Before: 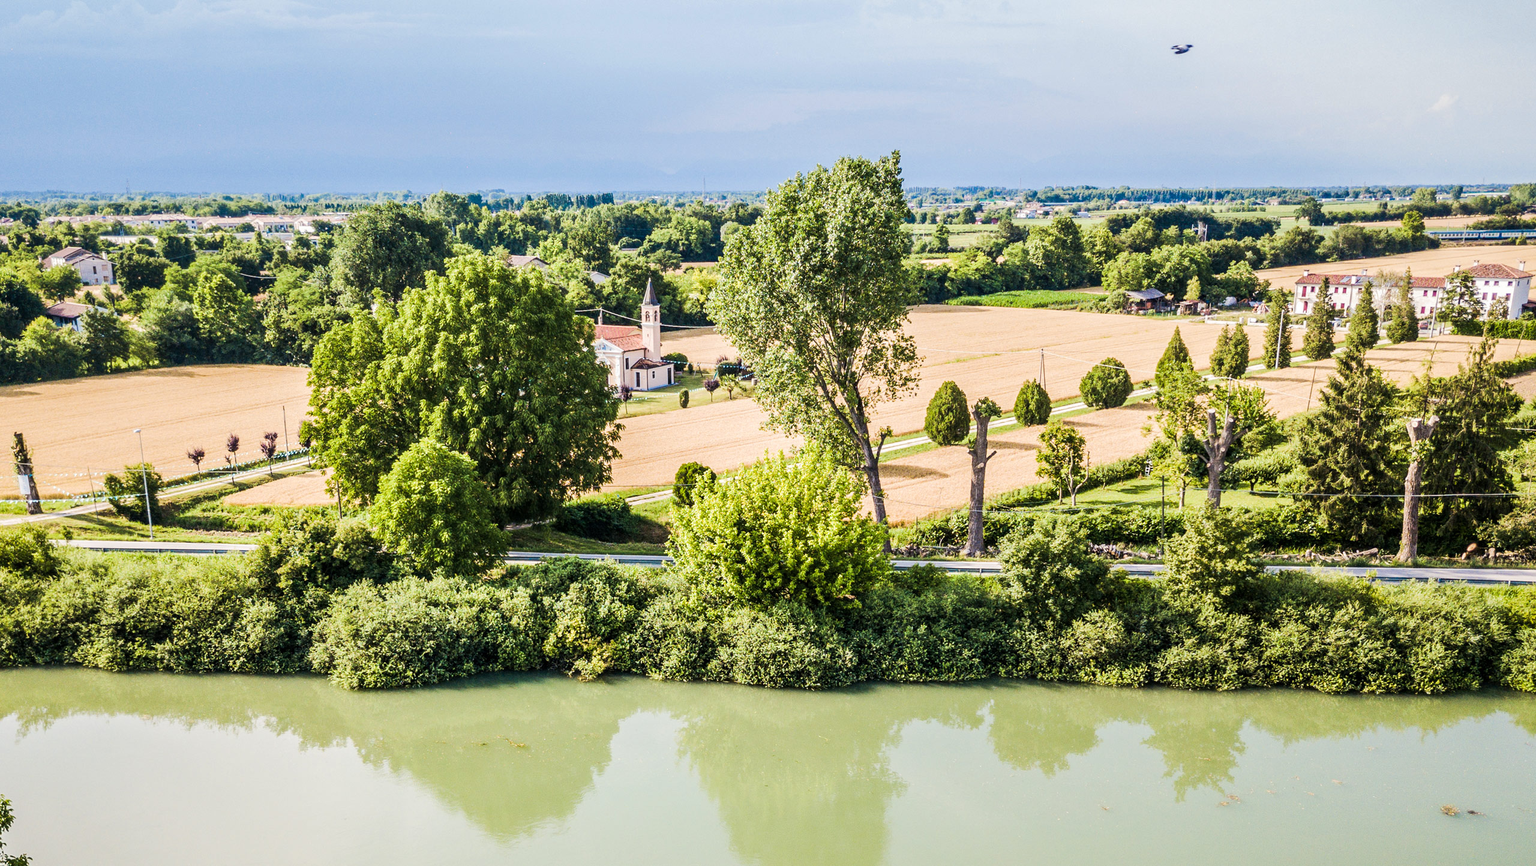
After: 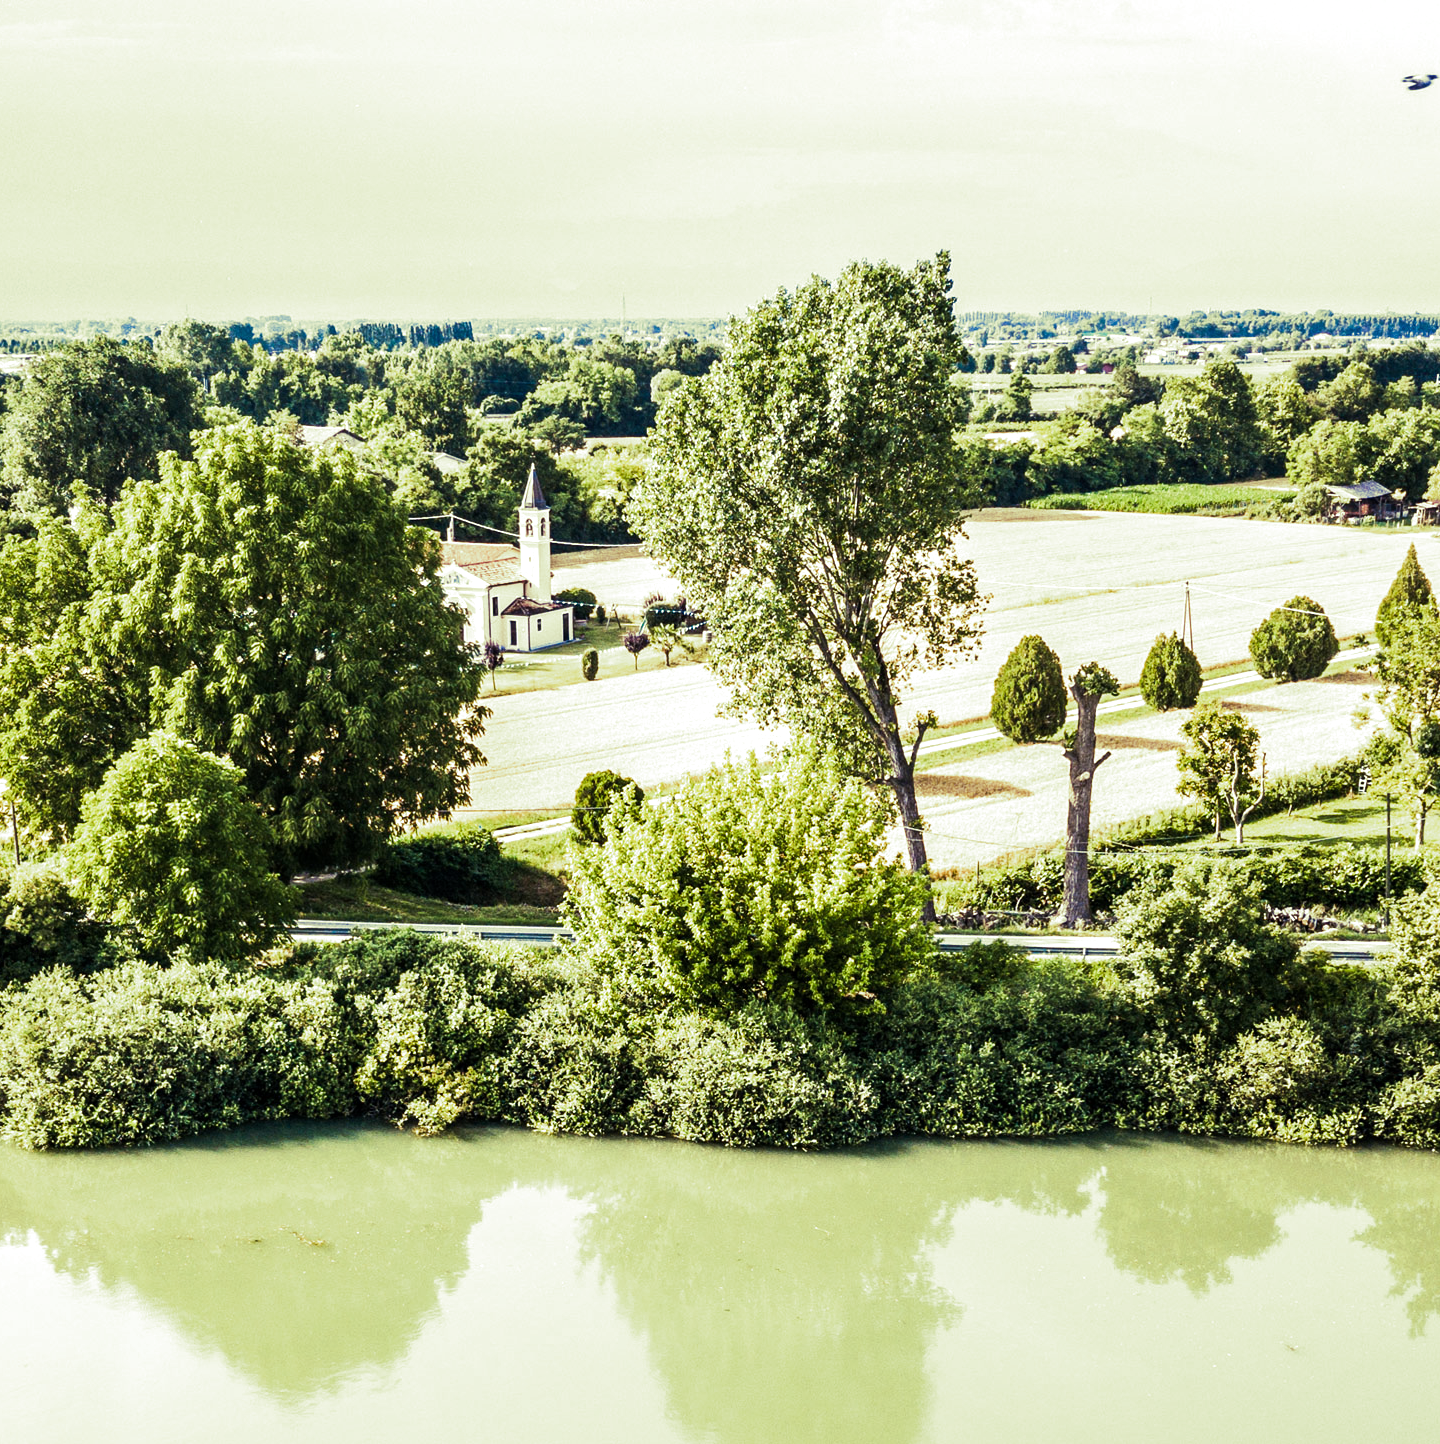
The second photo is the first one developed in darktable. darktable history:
crop: left 21.496%, right 22.254%
split-toning: shadows › hue 290.82°, shadows › saturation 0.34, highlights › saturation 0.38, balance 0, compress 50%
tone equalizer: -8 EV -0.417 EV, -7 EV -0.389 EV, -6 EV -0.333 EV, -5 EV -0.222 EV, -3 EV 0.222 EV, -2 EV 0.333 EV, -1 EV 0.389 EV, +0 EV 0.417 EV, edges refinement/feathering 500, mask exposure compensation -1.57 EV, preserve details no
